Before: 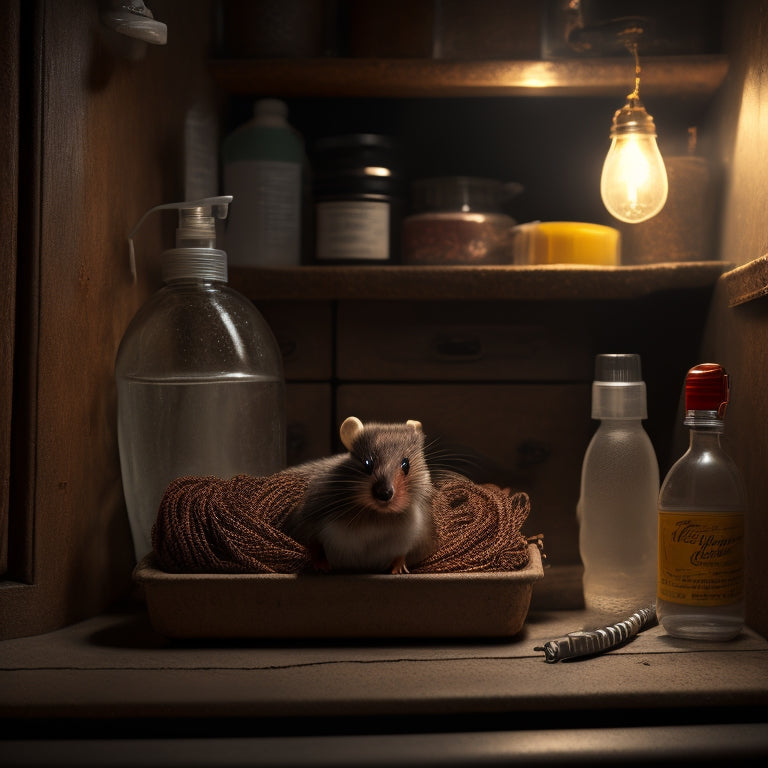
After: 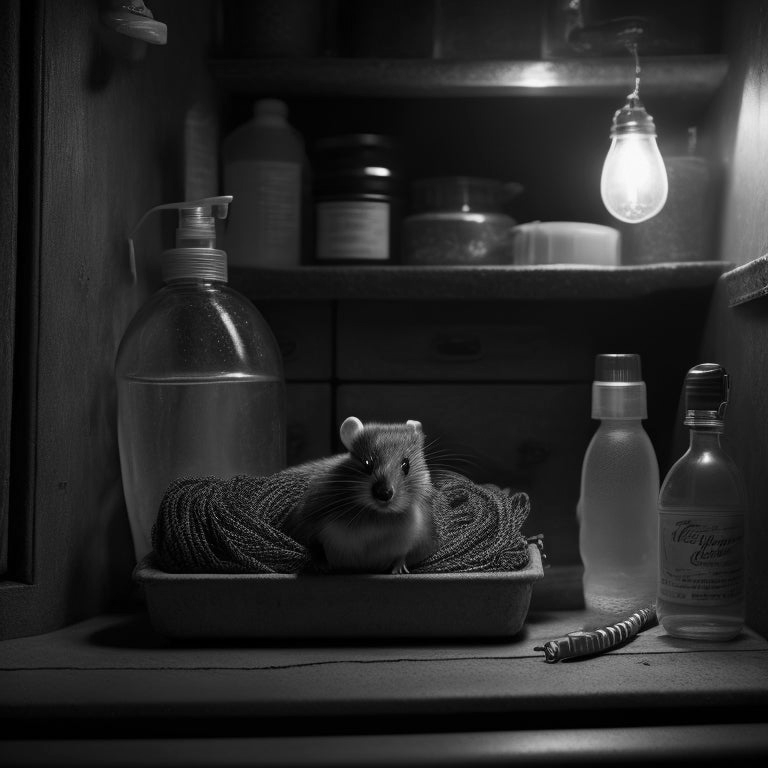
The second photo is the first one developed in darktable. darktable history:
white balance: red 1.009, blue 0.985
monochrome: a -35.87, b 49.73, size 1.7
color balance rgb: perceptual saturation grading › global saturation 20%, global vibrance 20%
